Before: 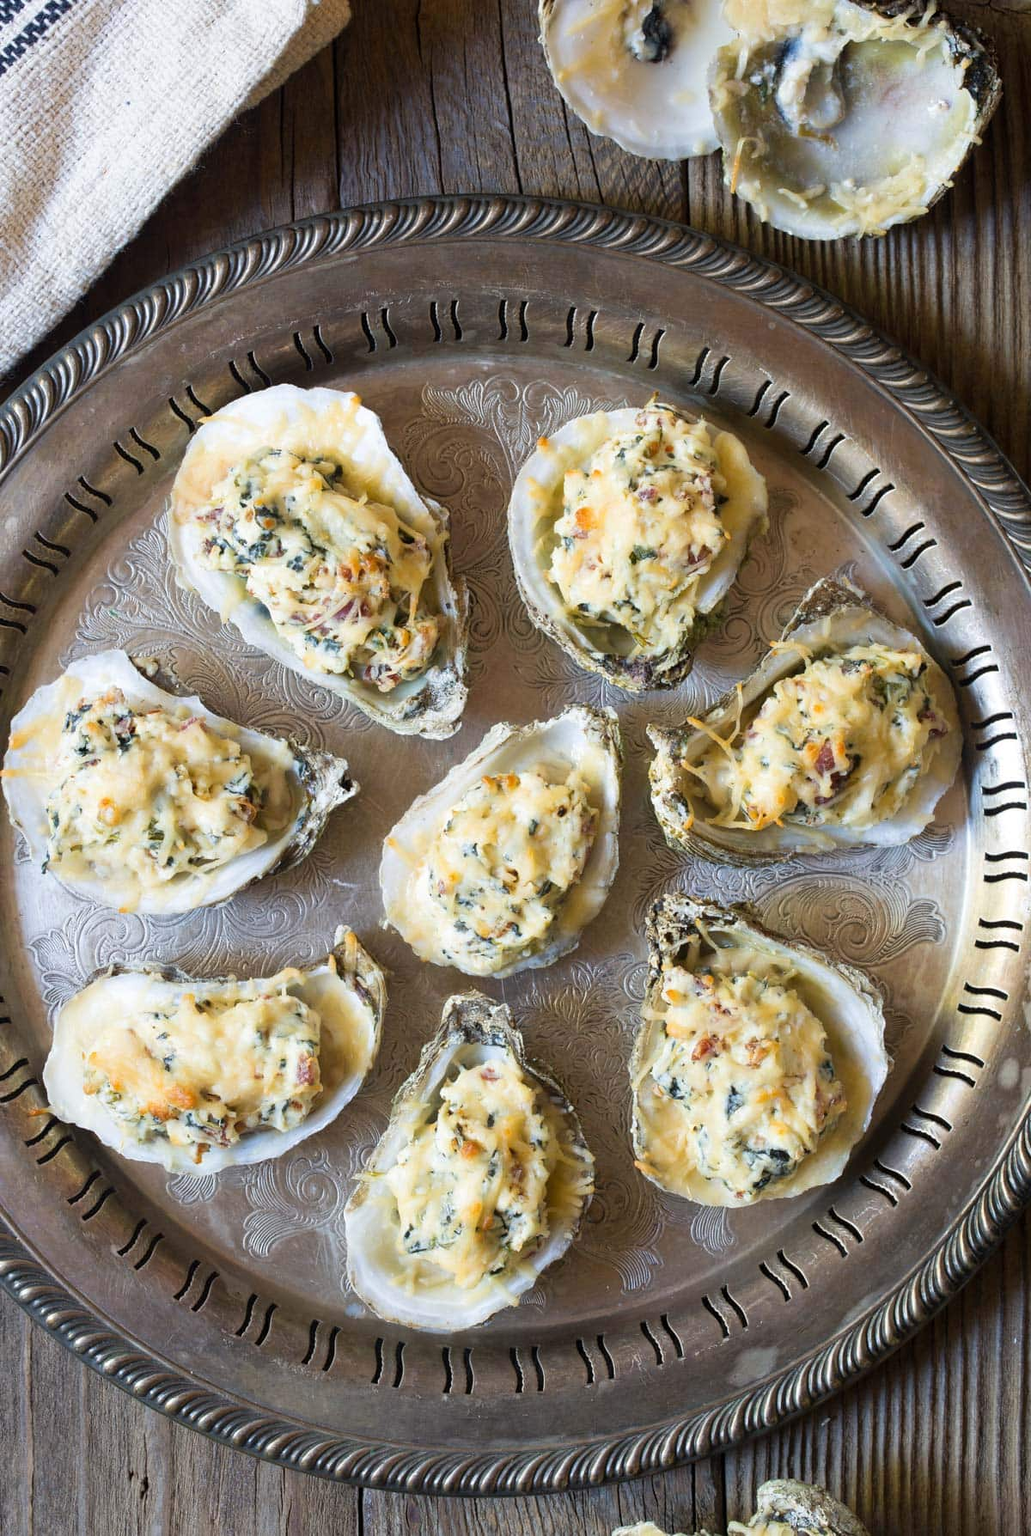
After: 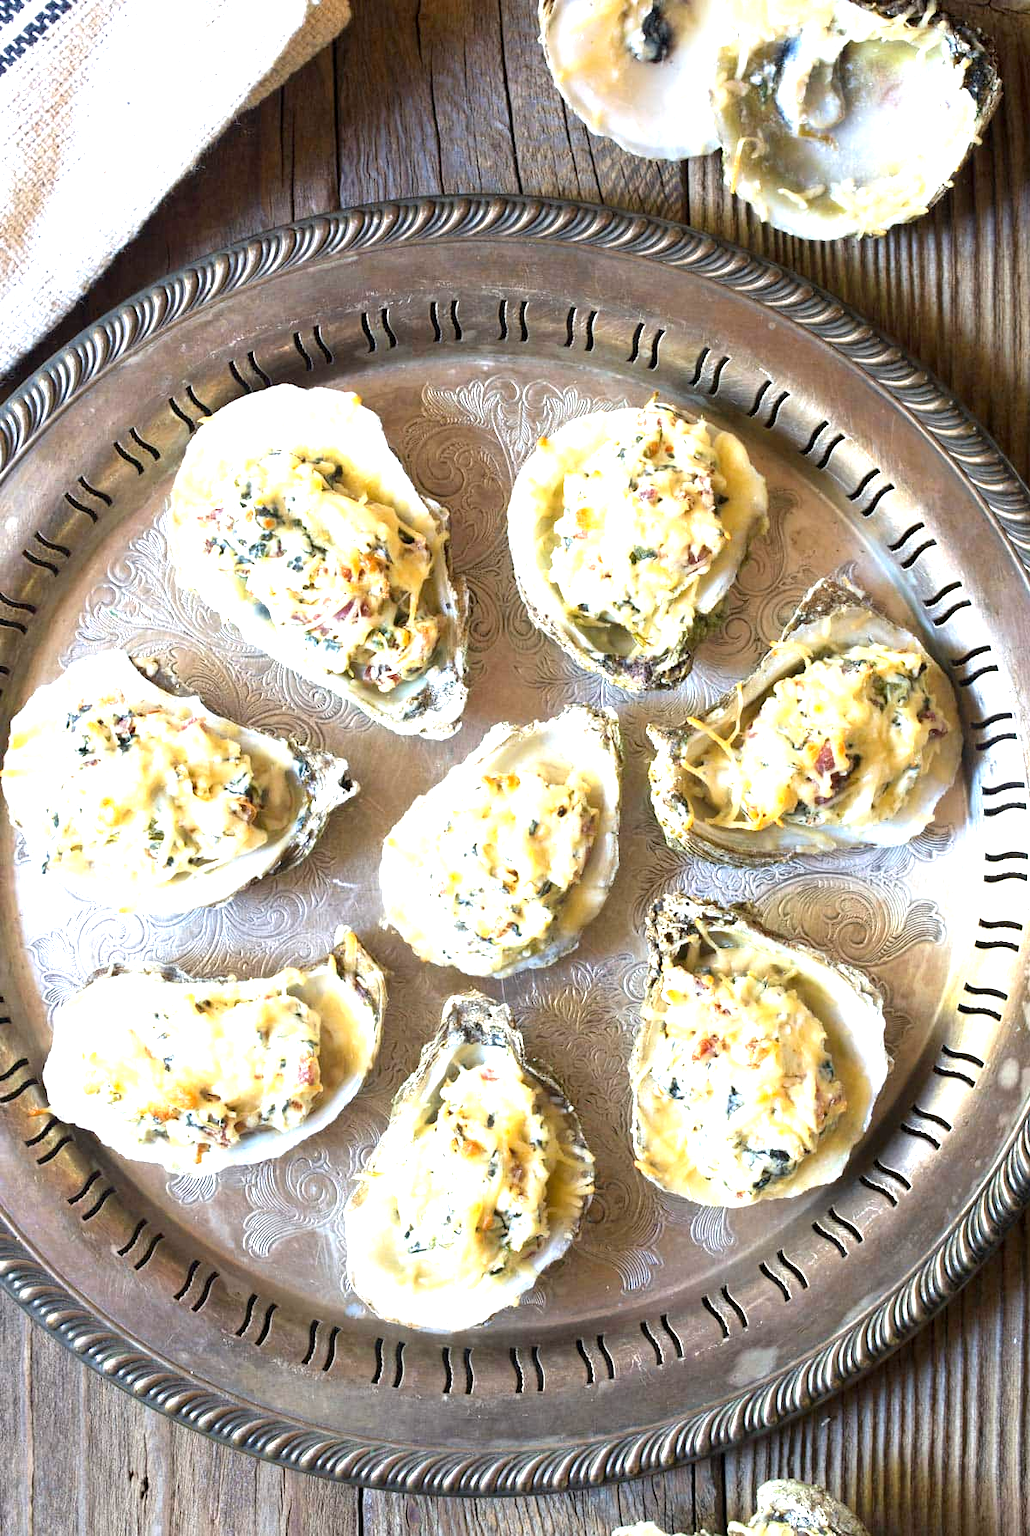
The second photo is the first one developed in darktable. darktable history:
exposure: black level correction 0.001, exposure 1.129 EV, compensate highlight preservation false
